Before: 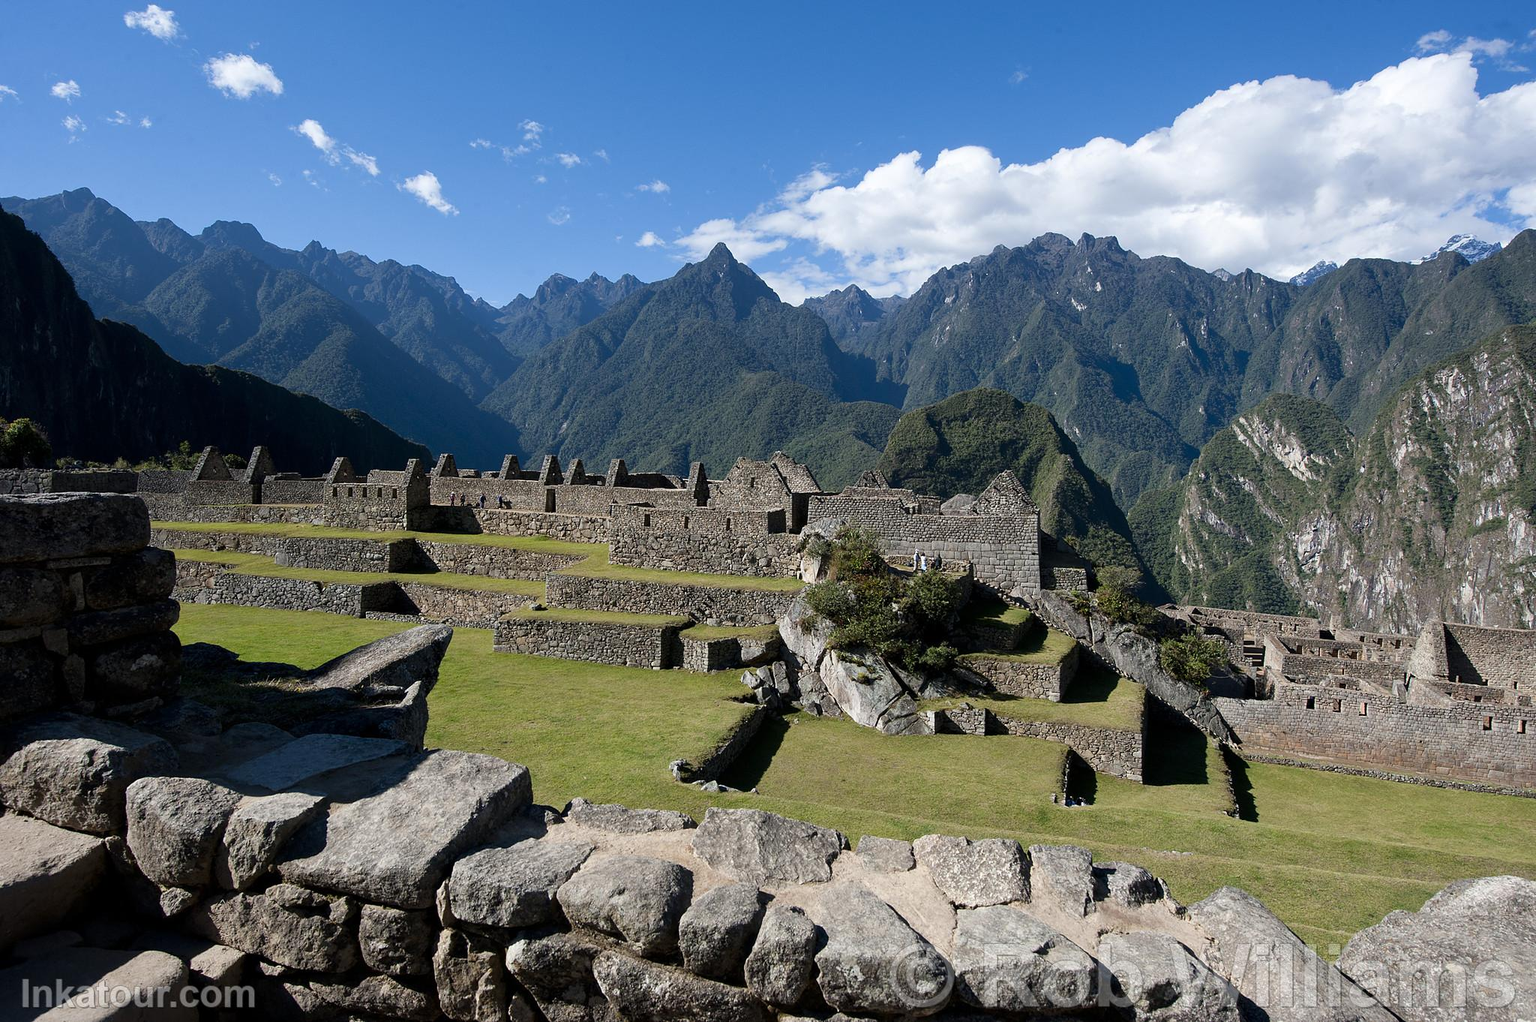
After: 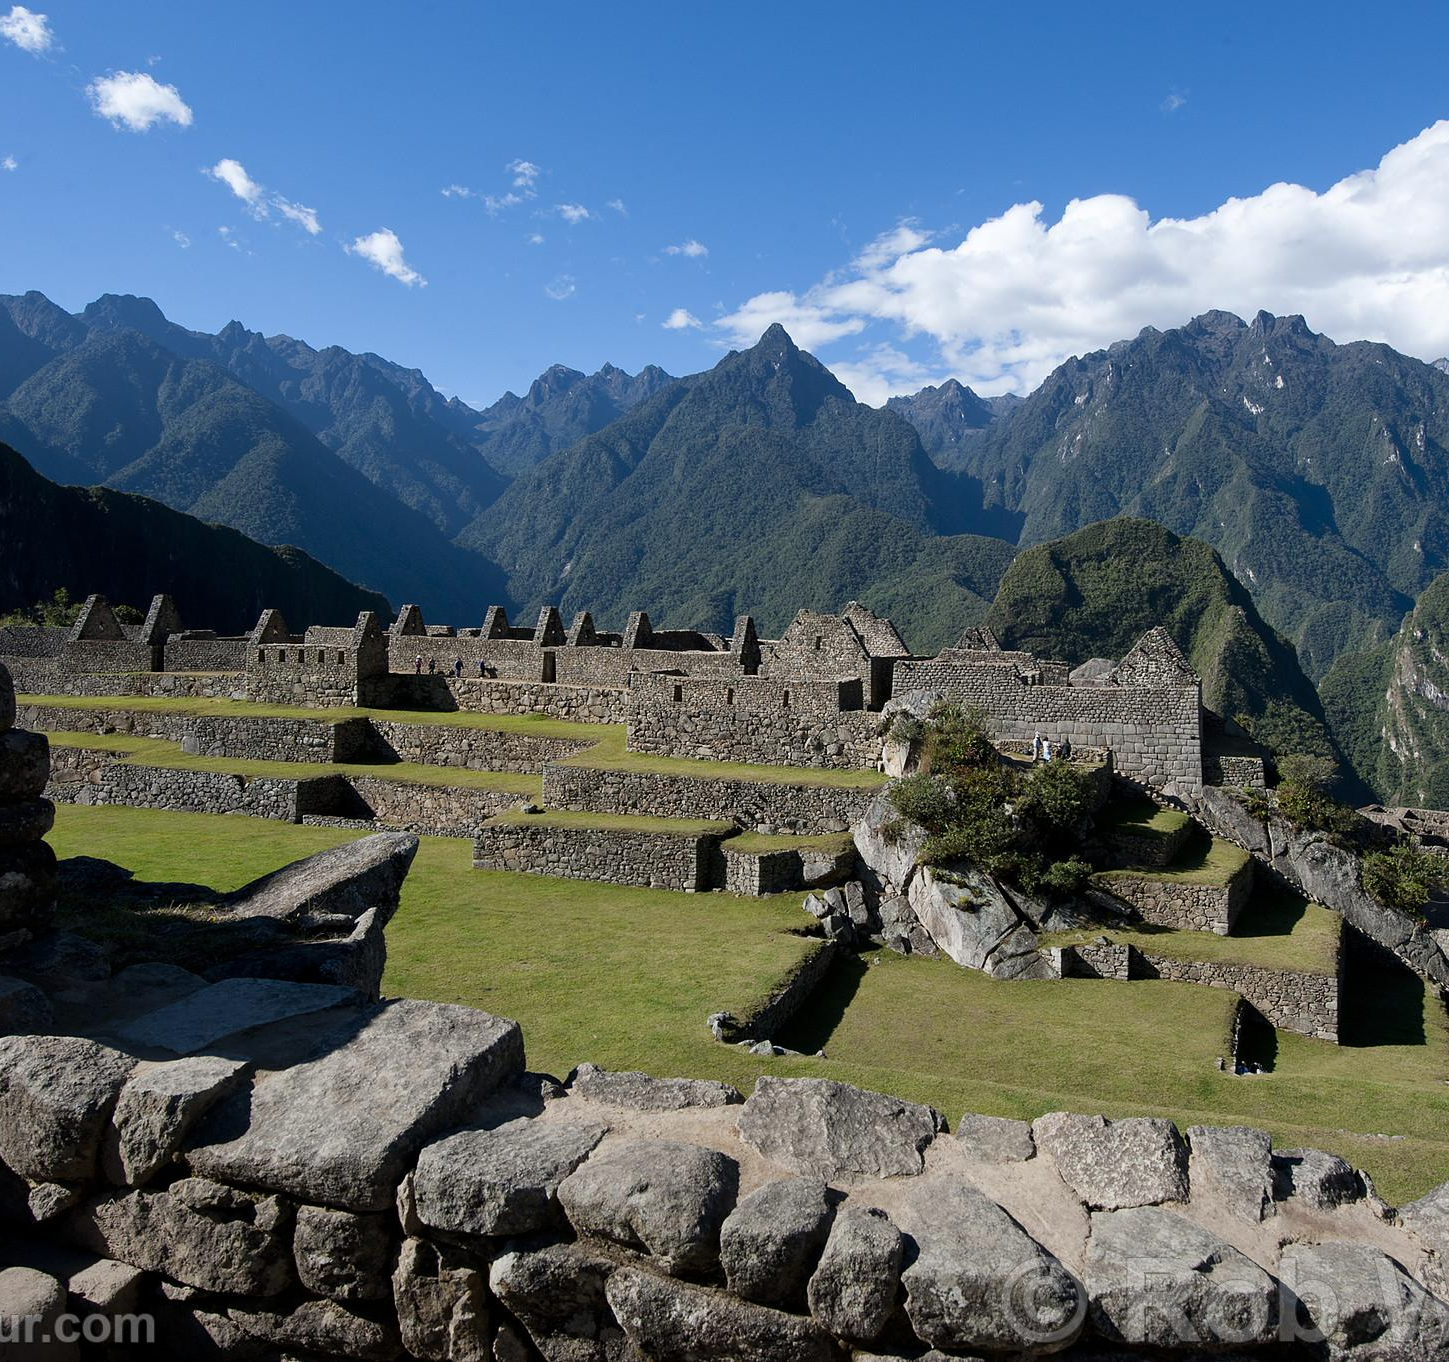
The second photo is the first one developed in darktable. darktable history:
crop and rotate: left 9.061%, right 20.142%
graduated density: rotation -180°, offset 24.95
